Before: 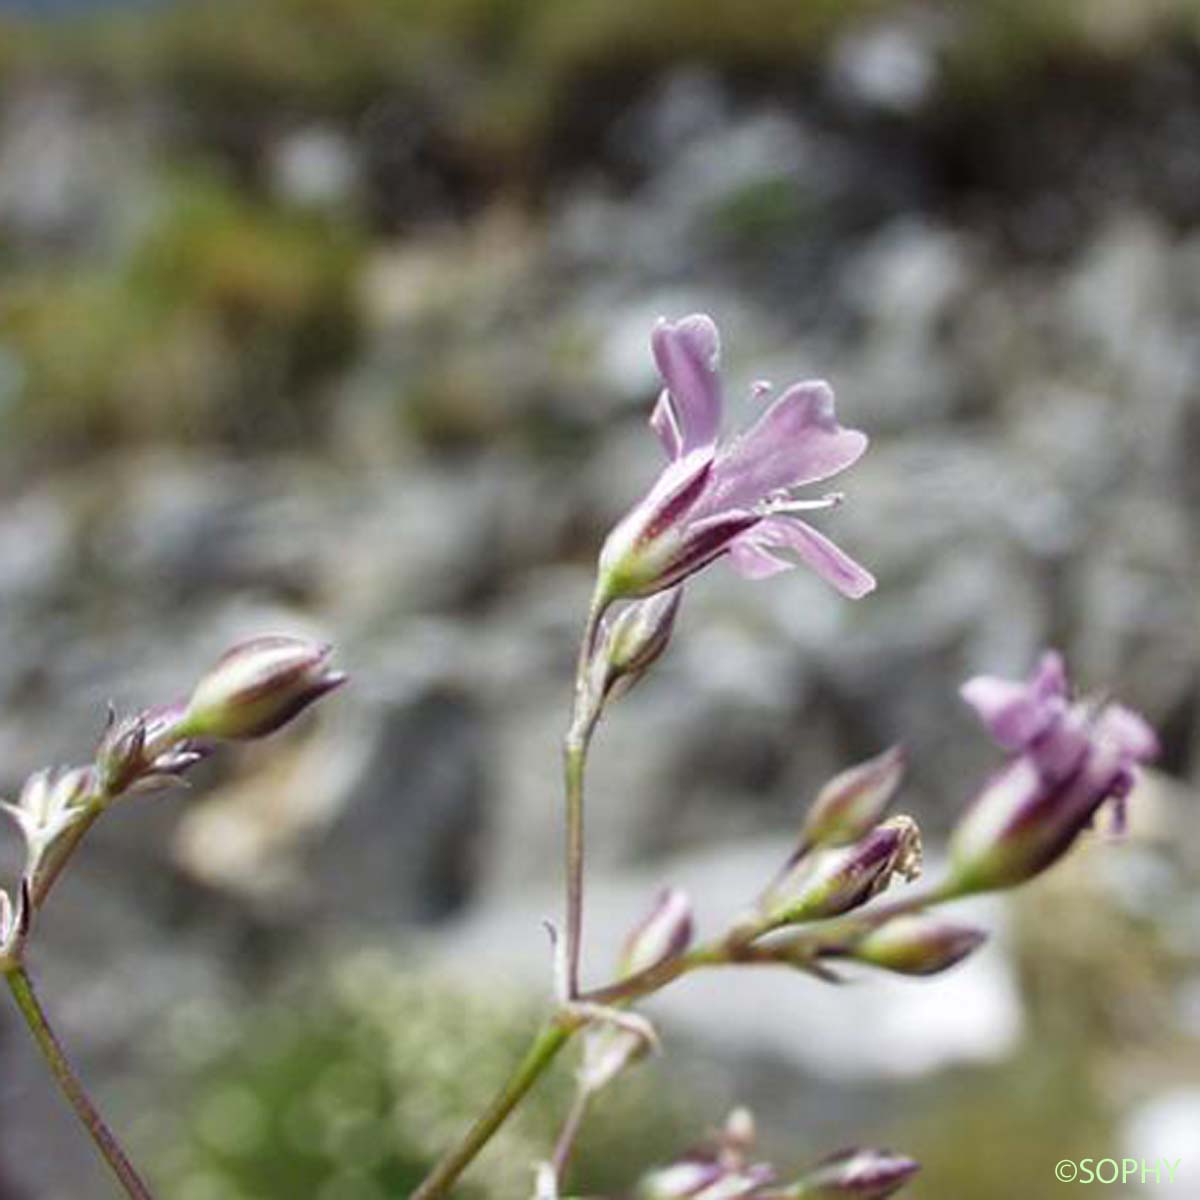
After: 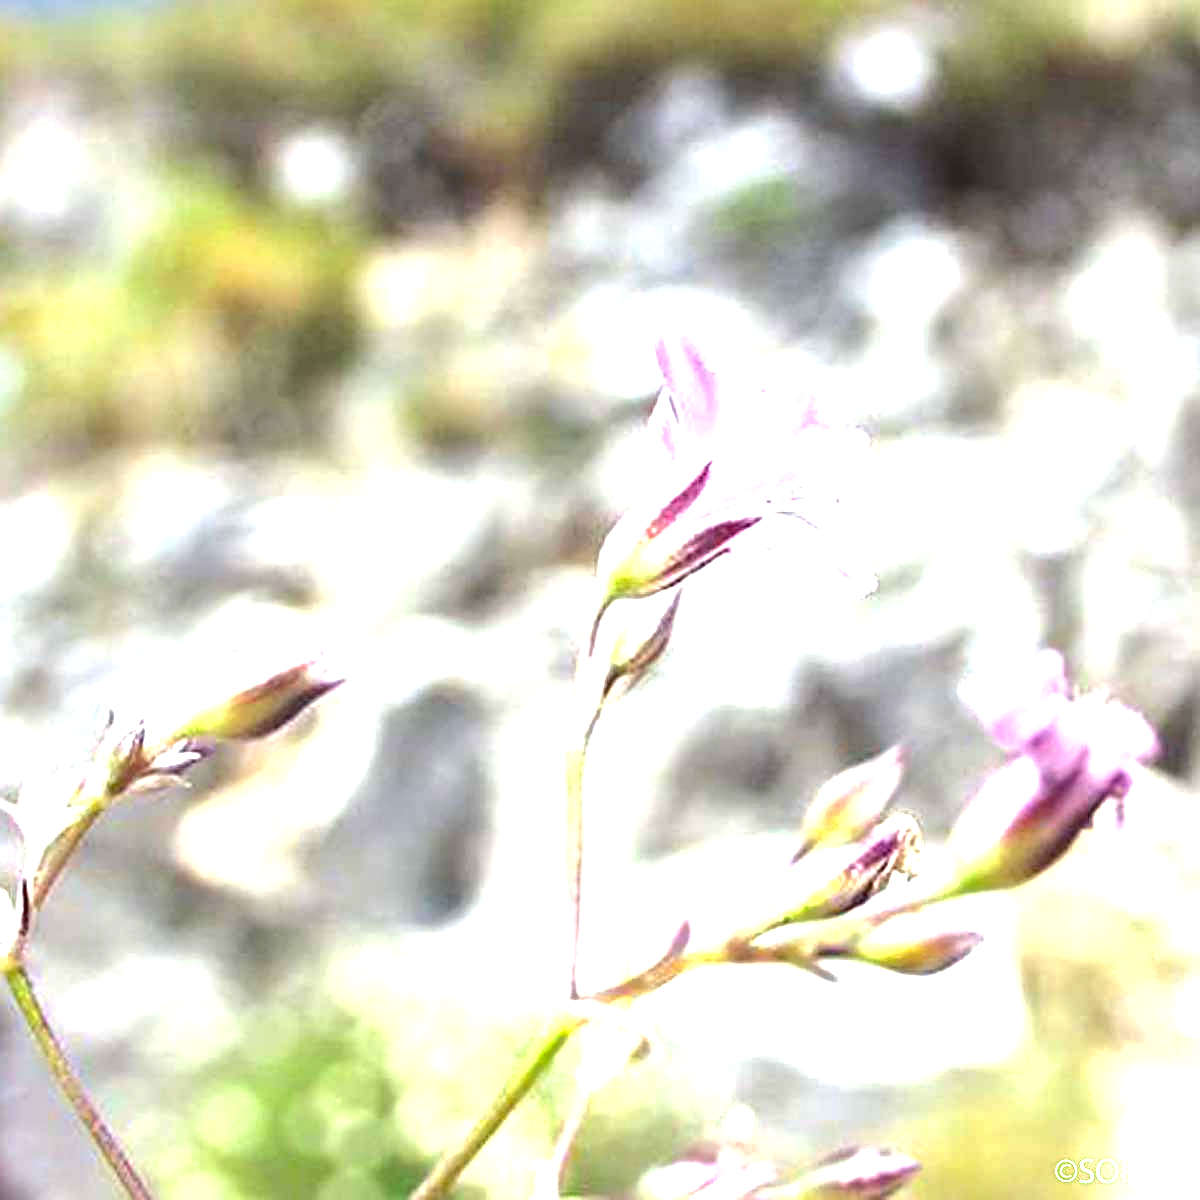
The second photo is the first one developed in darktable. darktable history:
exposure: exposure 2.202 EV, compensate exposure bias true, compensate highlight preservation false
sharpen: on, module defaults
shadows and highlights: shadows 62.47, white point adjustment 0.336, highlights -33.56, compress 83.43%
